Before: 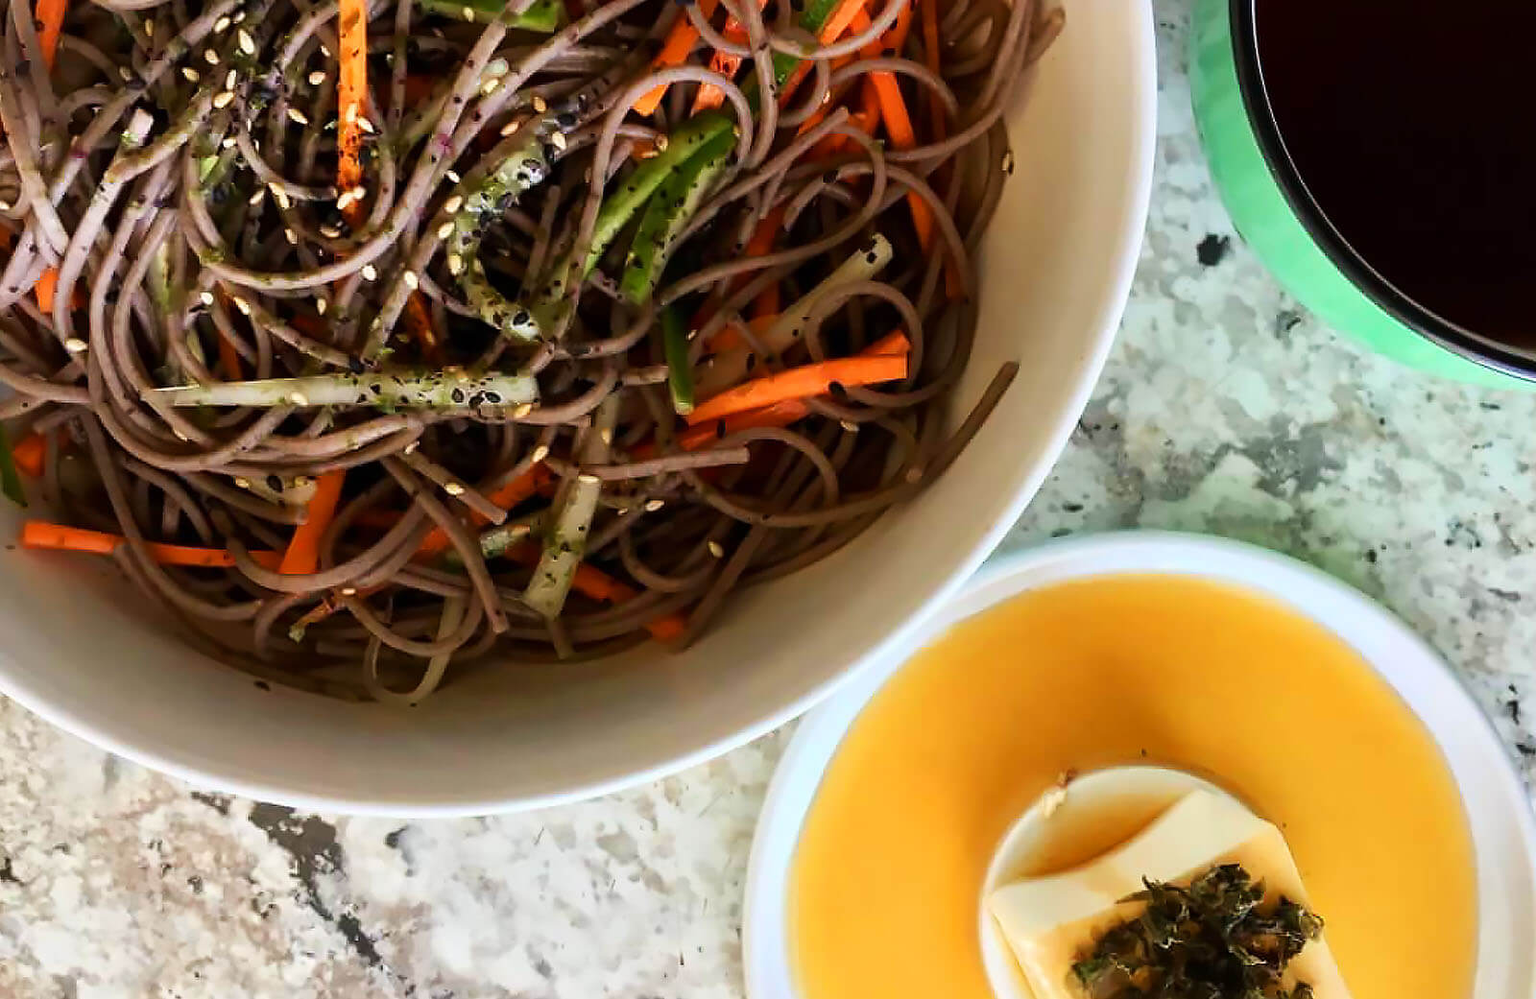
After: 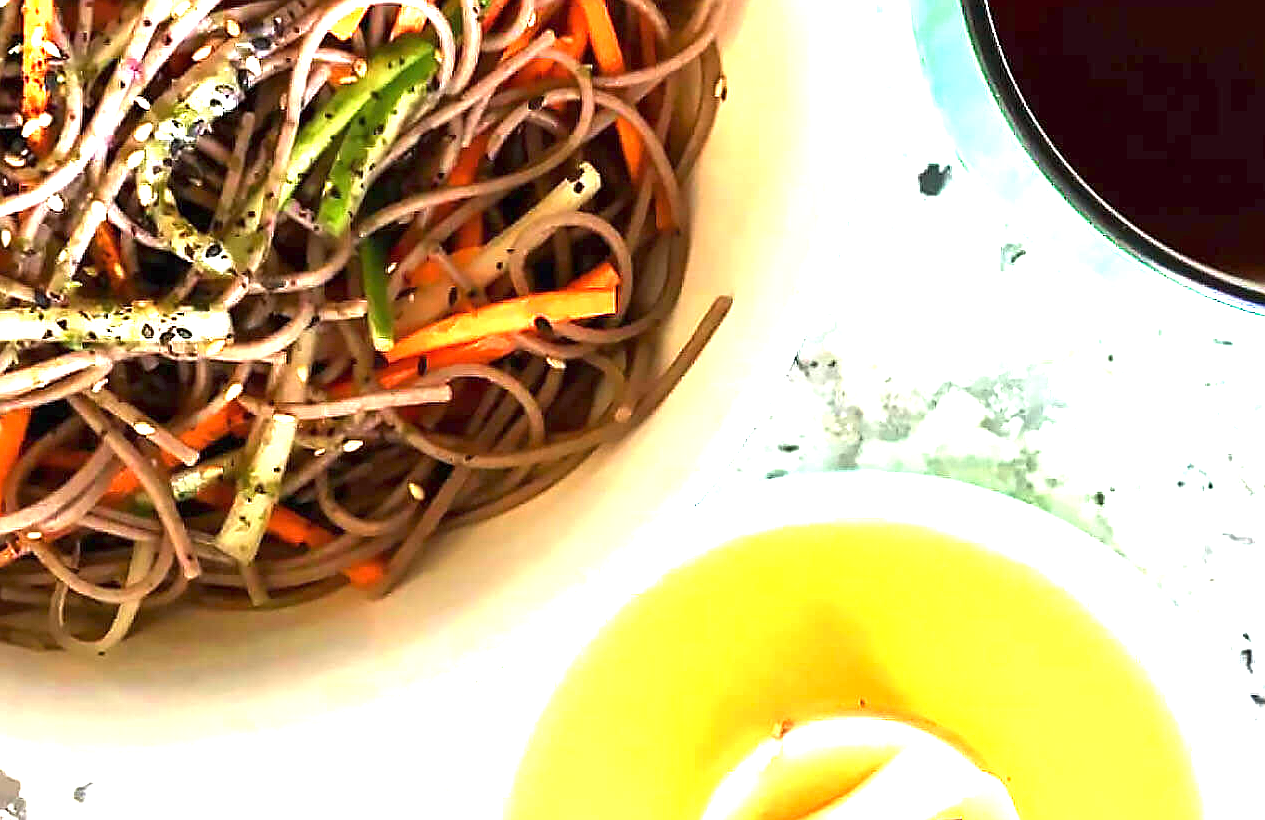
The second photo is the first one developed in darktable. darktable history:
crop and rotate: left 20.616%, top 7.855%, right 0.321%, bottom 13.353%
sharpen: on, module defaults
exposure: exposure 2.191 EV, compensate highlight preservation false
